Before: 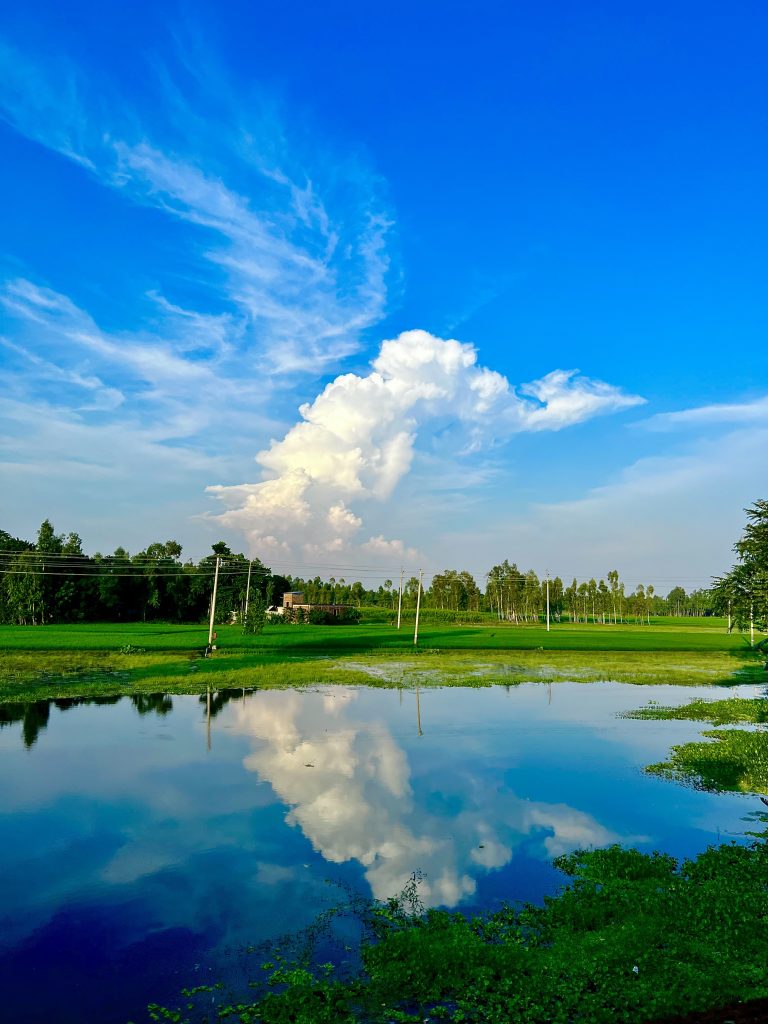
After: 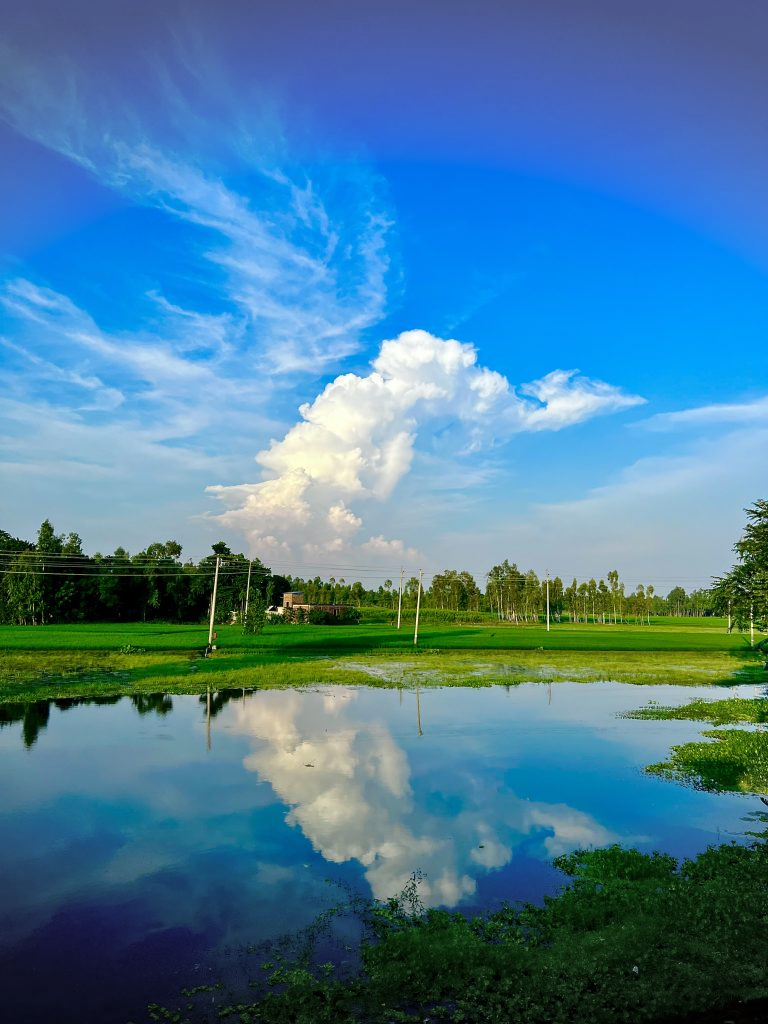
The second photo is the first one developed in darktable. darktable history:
vignetting: fall-off start 100.11%, width/height ratio 1.32
